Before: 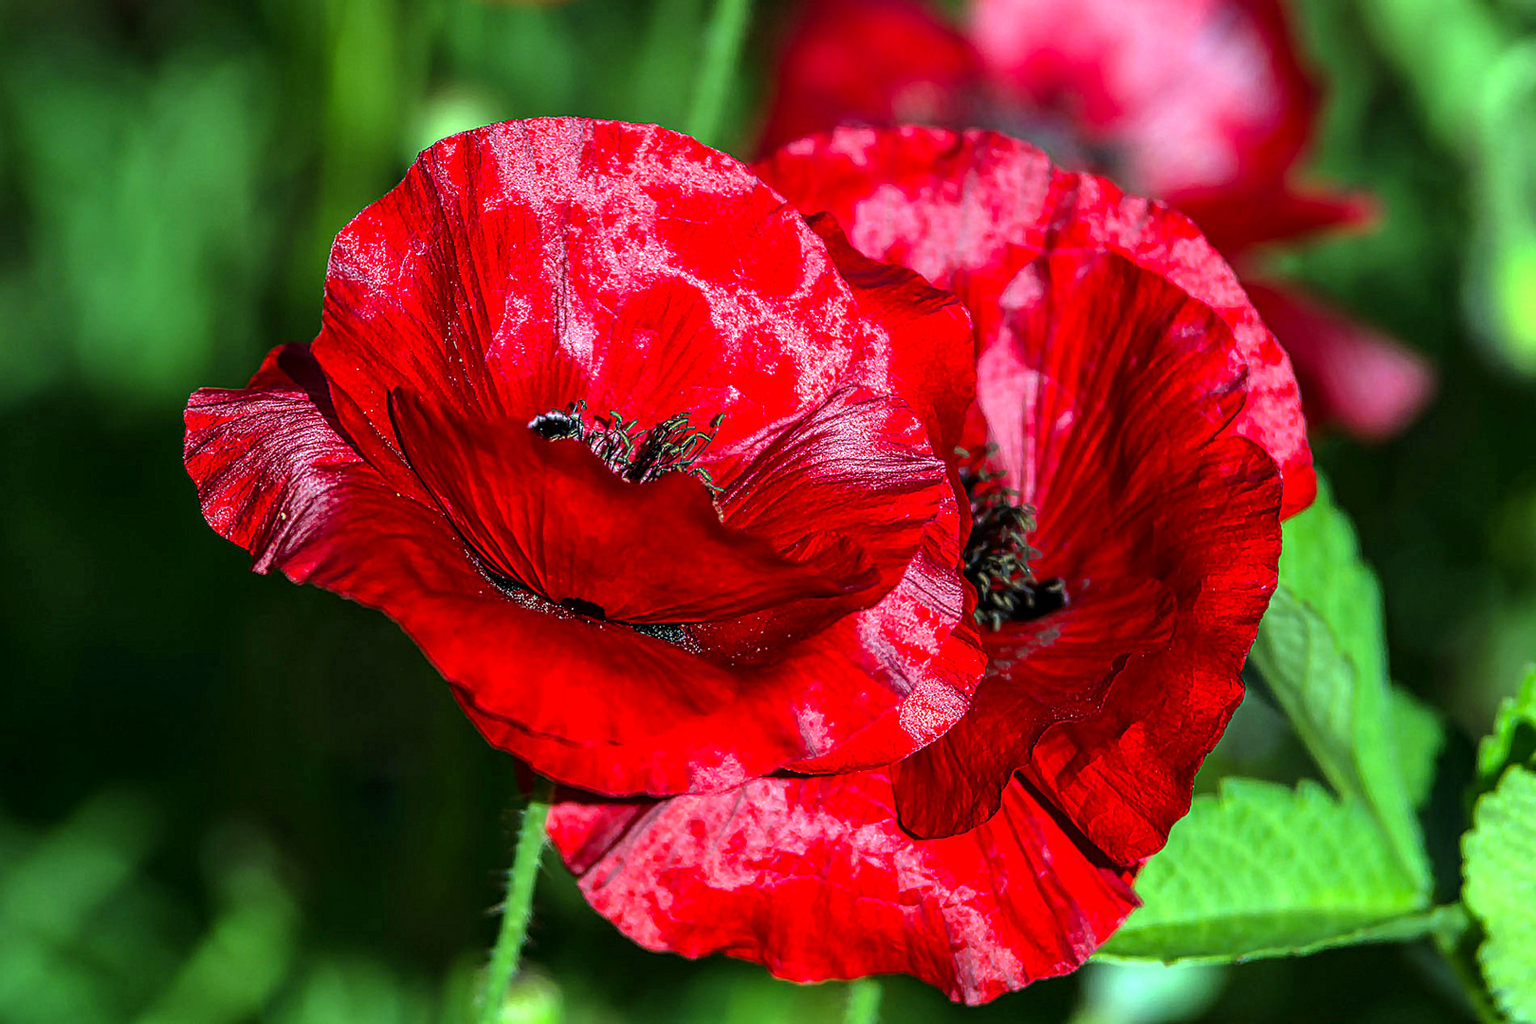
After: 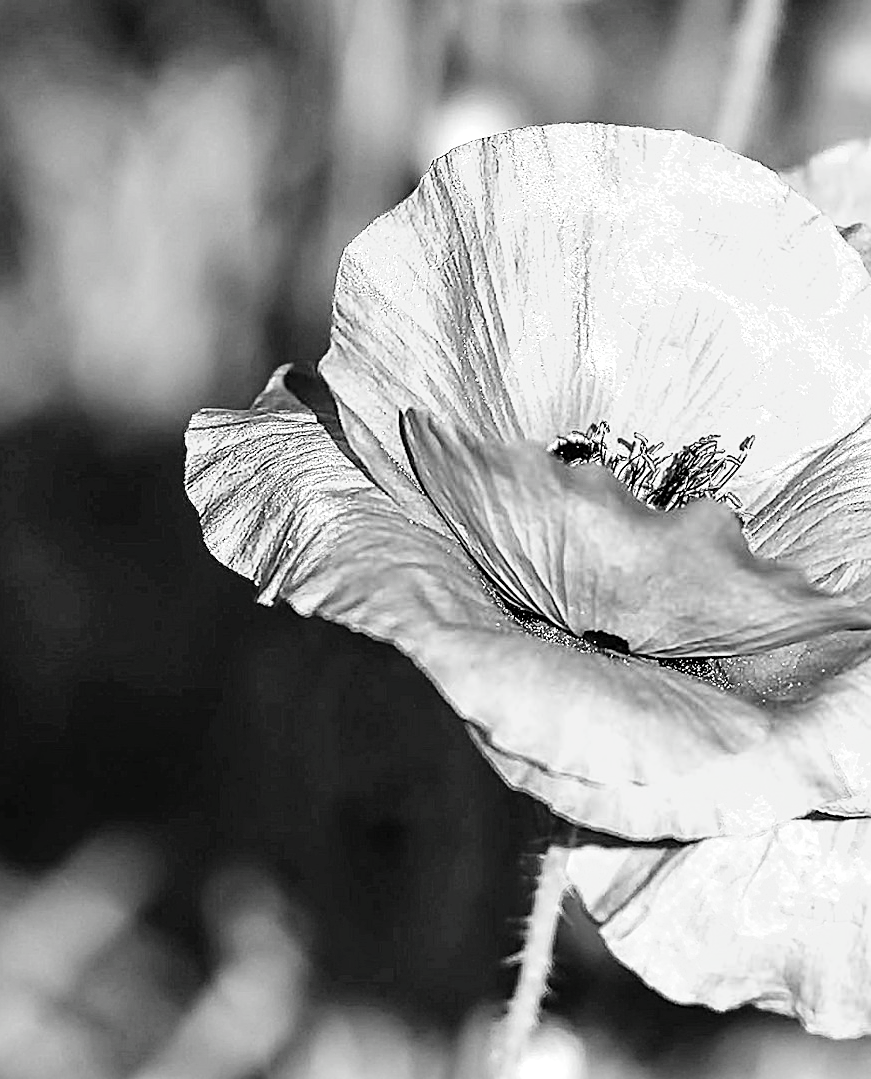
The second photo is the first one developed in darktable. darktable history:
sharpen: on, module defaults
tone curve: curves: ch0 [(0, 0) (0.136, 0.084) (0.346, 0.366) (0.489, 0.559) (0.66, 0.748) (0.849, 0.902) (1, 0.974)]; ch1 [(0, 0) (0.353, 0.344) (0.45, 0.46) (0.498, 0.498) (0.521, 0.512) (0.563, 0.559) (0.592, 0.605) (0.641, 0.673) (1, 1)]; ch2 [(0, 0) (0.333, 0.346) (0.375, 0.375) (0.424, 0.43) (0.476, 0.492) (0.502, 0.502) (0.524, 0.531) (0.579, 0.61) (0.612, 0.644) (0.641, 0.722) (1, 1)], color space Lab, independent channels, preserve colors none
exposure: exposure 0.921 EV, compensate highlight preservation false
crop: left 0.587%, right 45.588%, bottom 0.086%
tone equalizer: on, module defaults
color calibration: output gray [0.714, 0.278, 0, 0], illuminant same as pipeline (D50), adaptation none (bypass)
contrast brightness saturation: brightness 0.09, saturation 0.19
